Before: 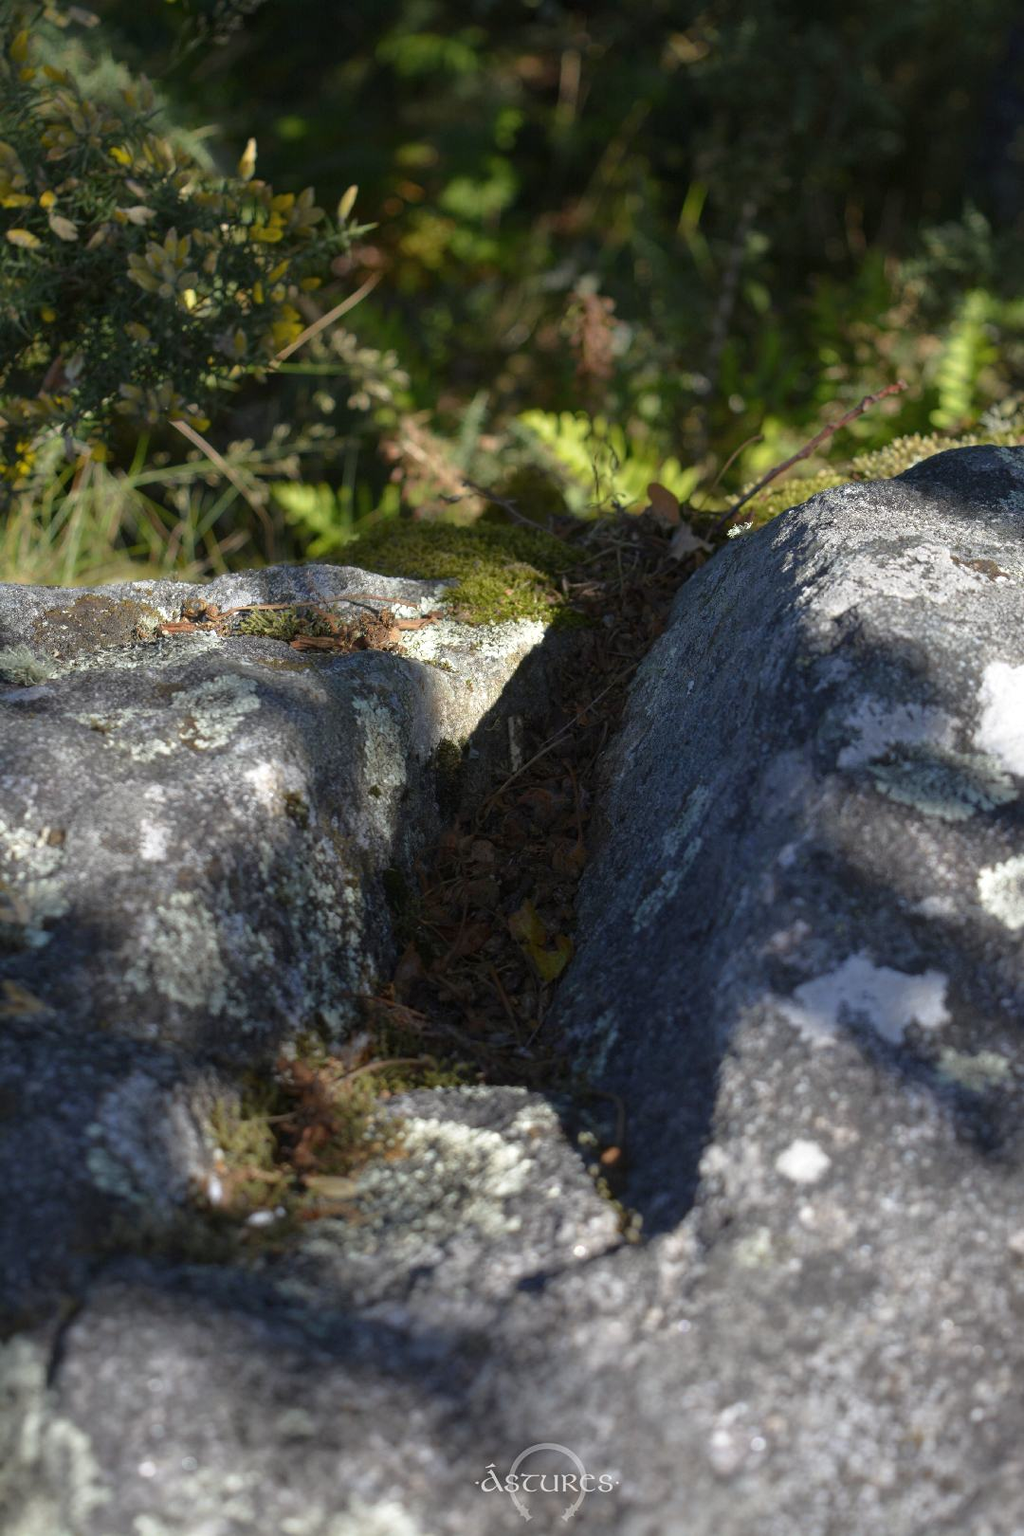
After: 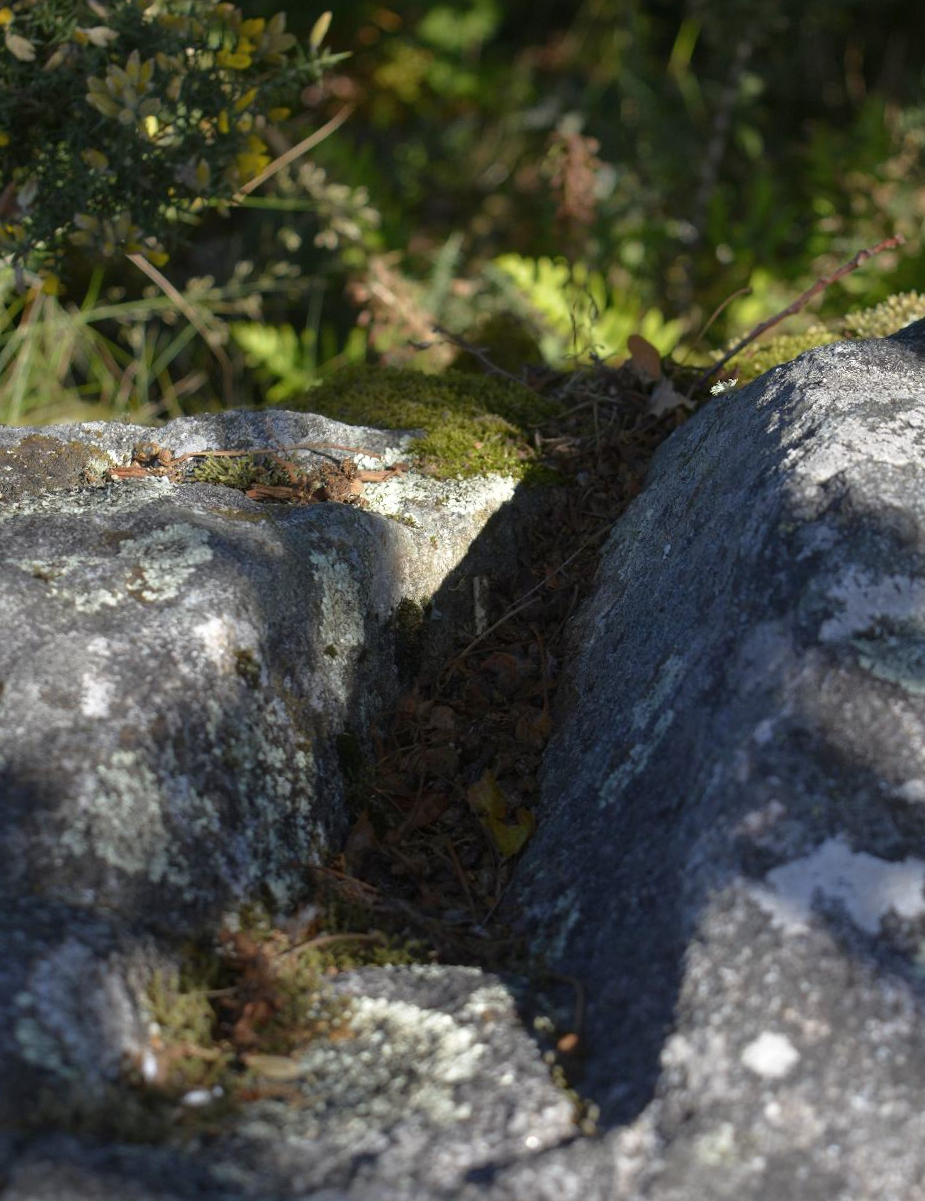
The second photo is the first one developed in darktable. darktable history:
crop: left 7.856%, top 11.836%, right 10.12%, bottom 15.387%
rotate and perspective: rotation 1.72°, automatic cropping off
